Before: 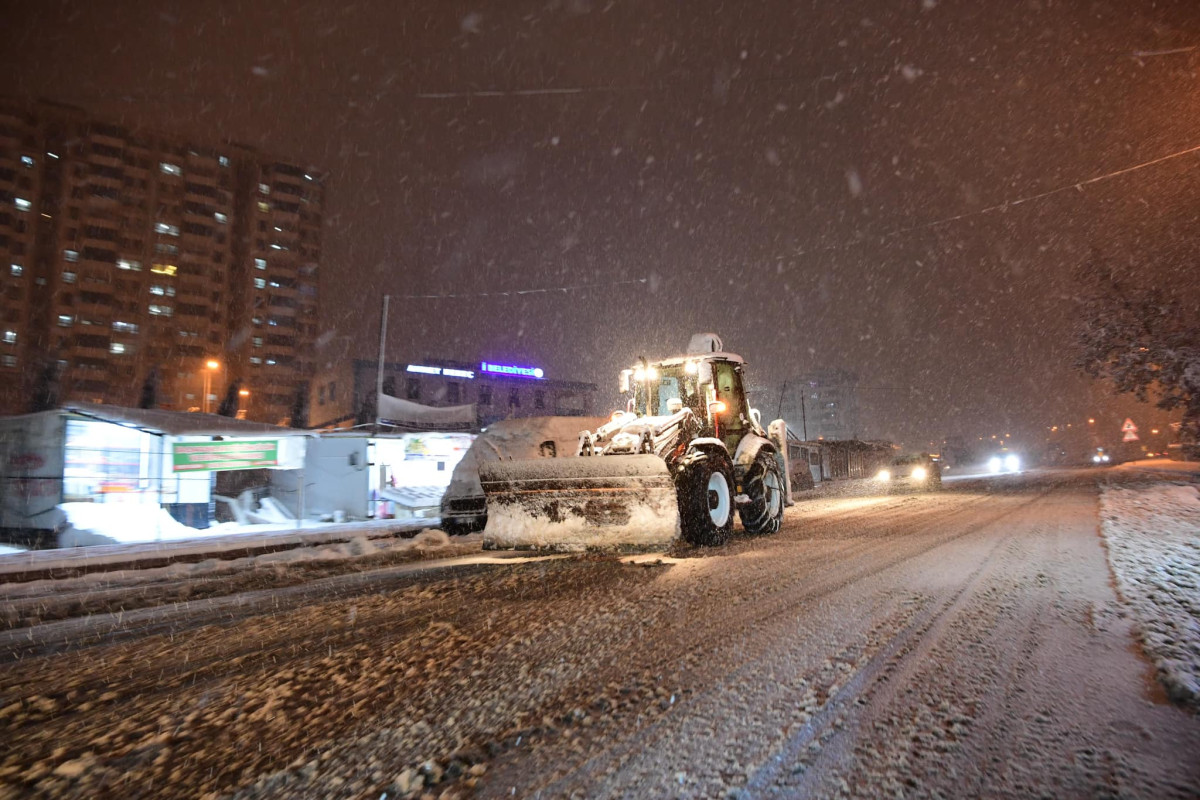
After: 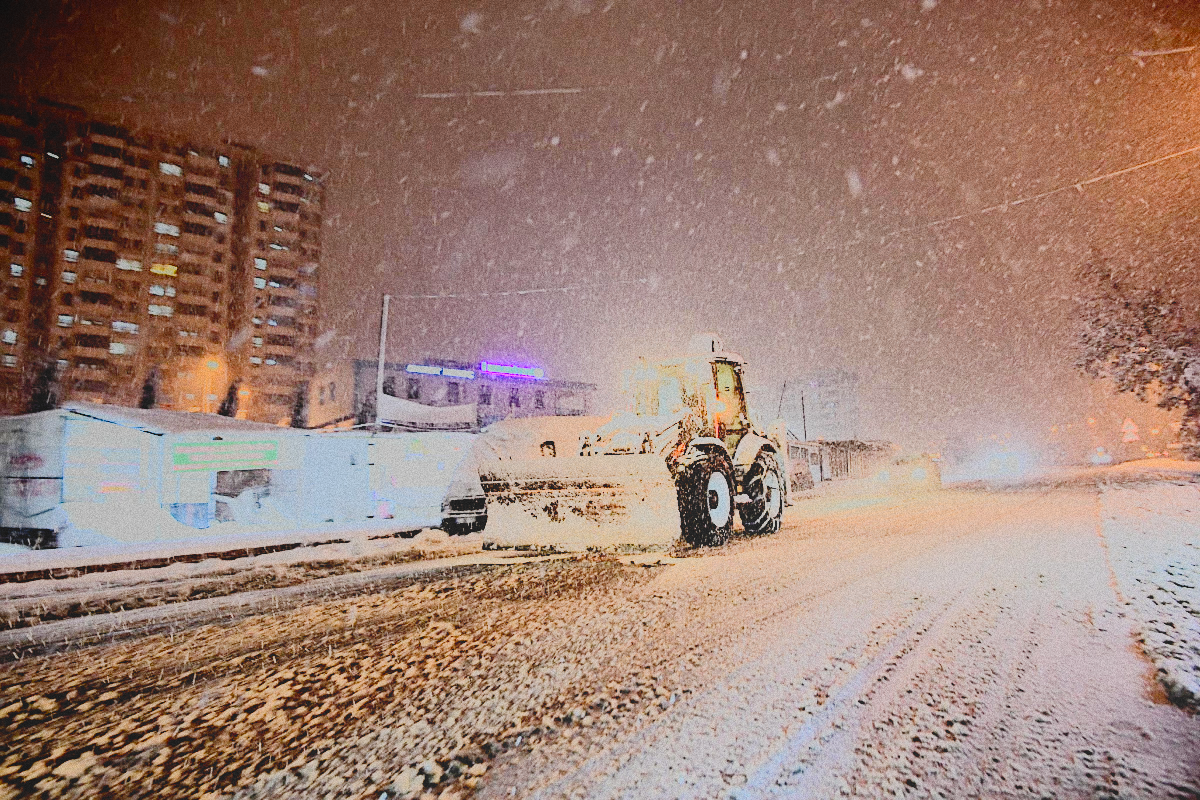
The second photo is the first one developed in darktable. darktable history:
contrast brightness saturation: contrast 0.2, brightness 0.16, saturation 0.22
grain: coarseness 0.09 ISO, strength 40%
exposure: black level correction 0, exposure 0.5 EV, compensate highlight preservation false
rgb curve: curves: ch0 [(0, 0) (0.21, 0.15) (0.24, 0.21) (0.5, 0.75) (0.75, 0.96) (0.89, 0.99) (1, 1)]; ch1 [(0, 0.02) (0.21, 0.13) (0.25, 0.2) (0.5, 0.67) (0.75, 0.9) (0.89, 0.97) (1, 1)]; ch2 [(0, 0.02) (0.21, 0.13) (0.25, 0.2) (0.5, 0.67) (0.75, 0.9) (0.89, 0.97) (1, 1)], compensate middle gray true
local contrast: detail 70%
filmic rgb: black relative exposure -7 EV, white relative exposure 6 EV, threshold 3 EV, target black luminance 0%, hardness 2.73, latitude 61.22%, contrast 0.691, highlights saturation mix 10%, shadows ↔ highlights balance -0.073%, preserve chrominance no, color science v4 (2020), iterations of high-quality reconstruction 10, contrast in shadows soft, contrast in highlights soft, enable highlight reconstruction true
sharpen: on, module defaults
